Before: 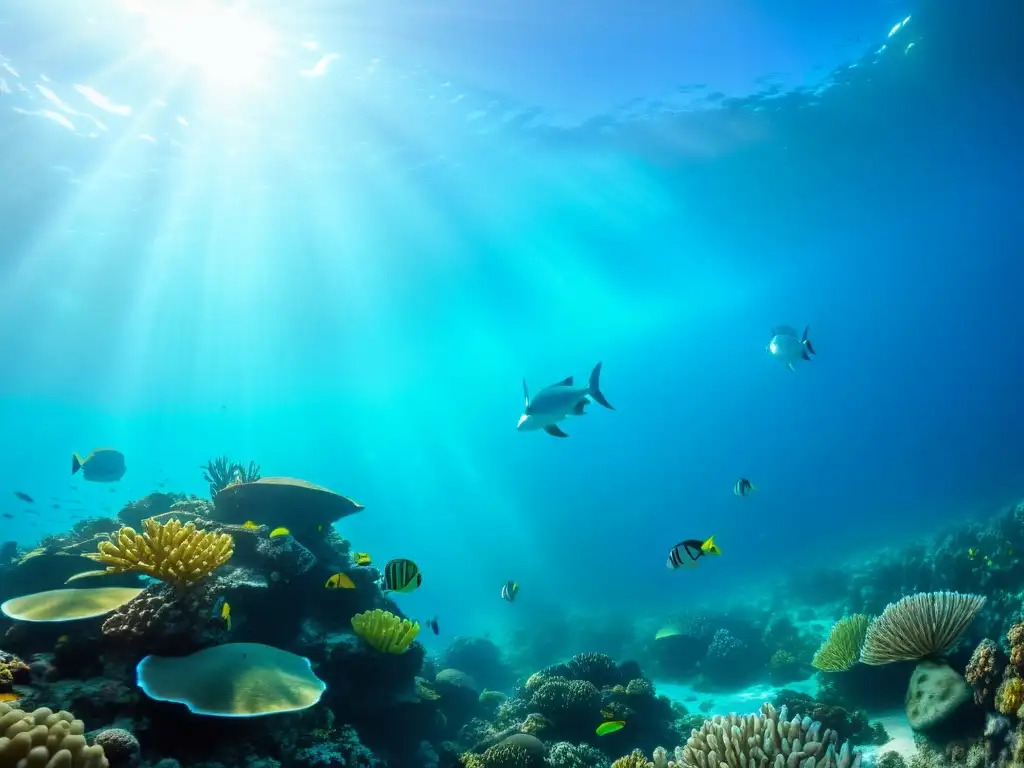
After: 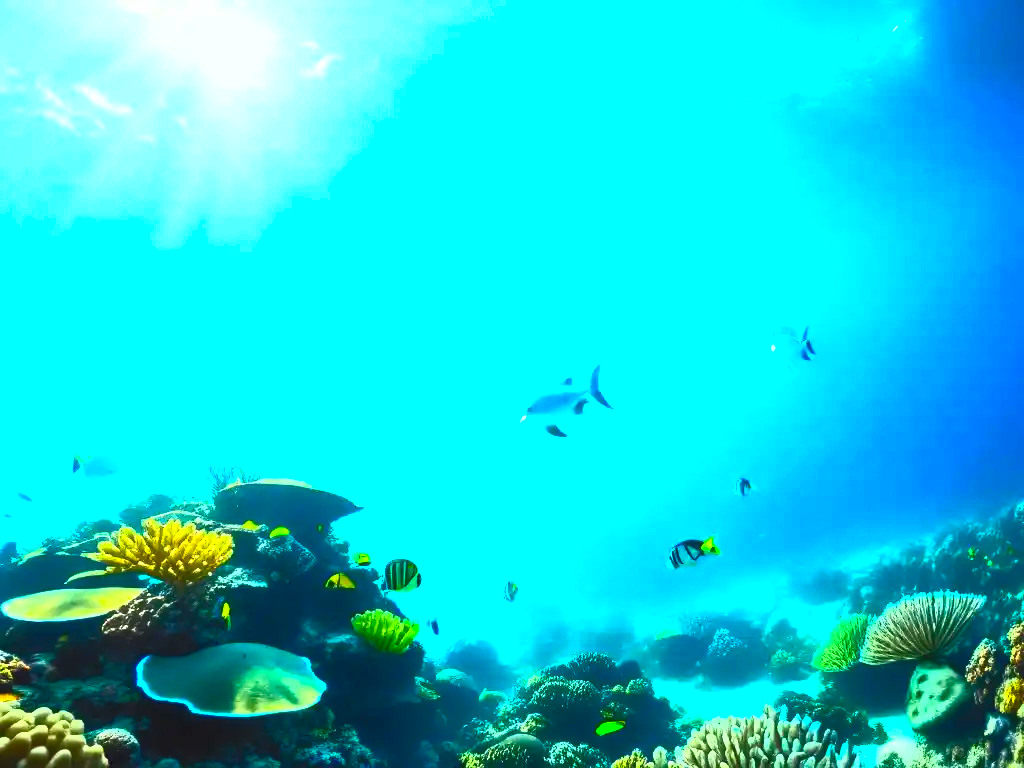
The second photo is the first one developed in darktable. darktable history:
contrast brightness saturation: contrast 0.986, brightness 0.998, saturation 0.998
